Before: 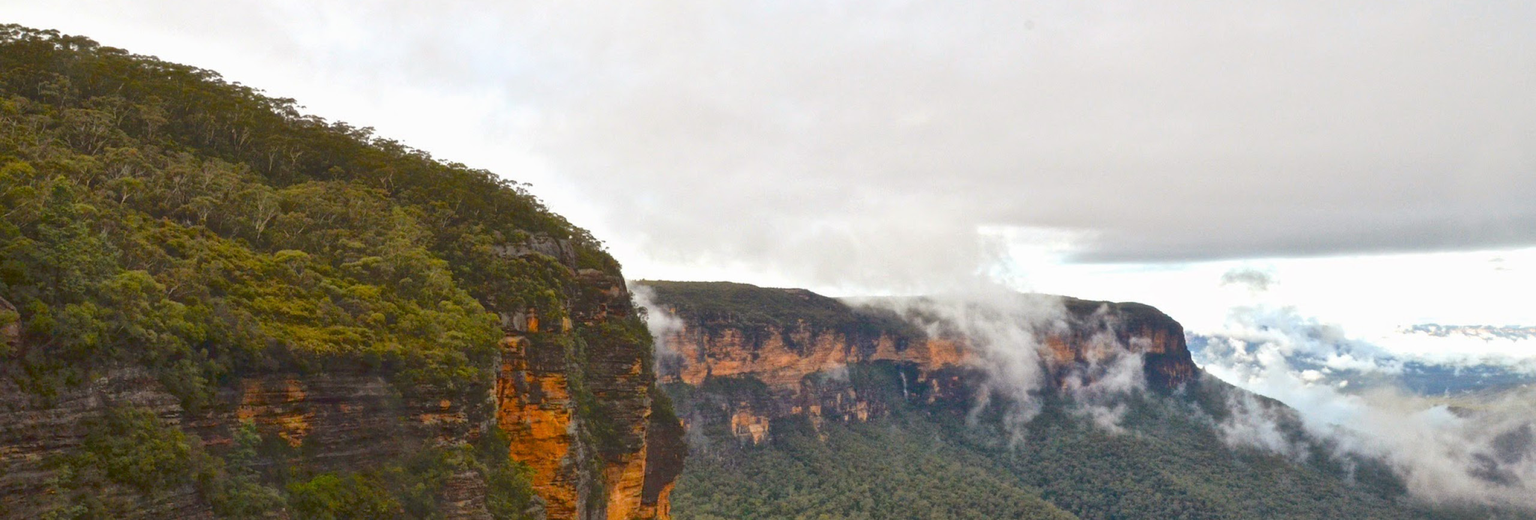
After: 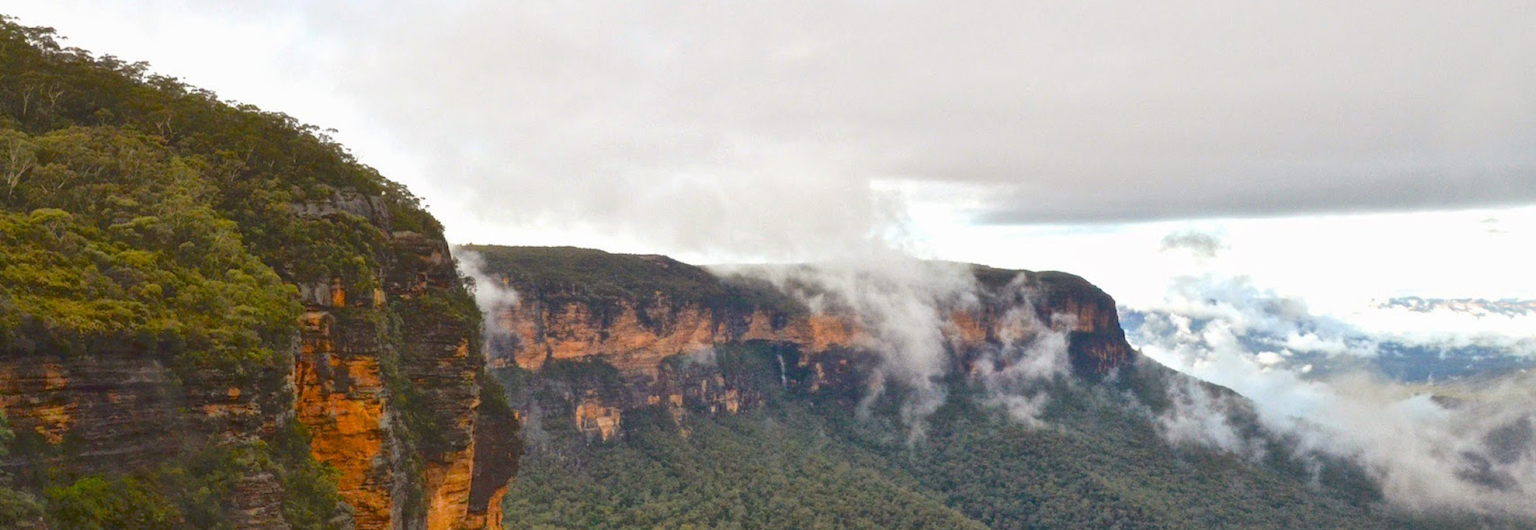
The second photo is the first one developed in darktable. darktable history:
crop: left 16.285%, top 14.631%
